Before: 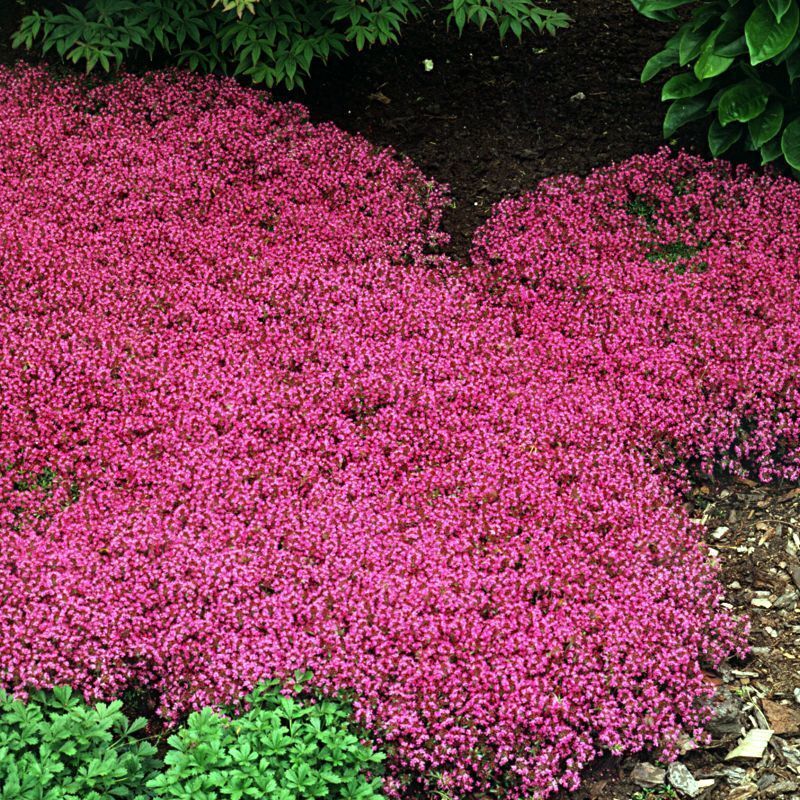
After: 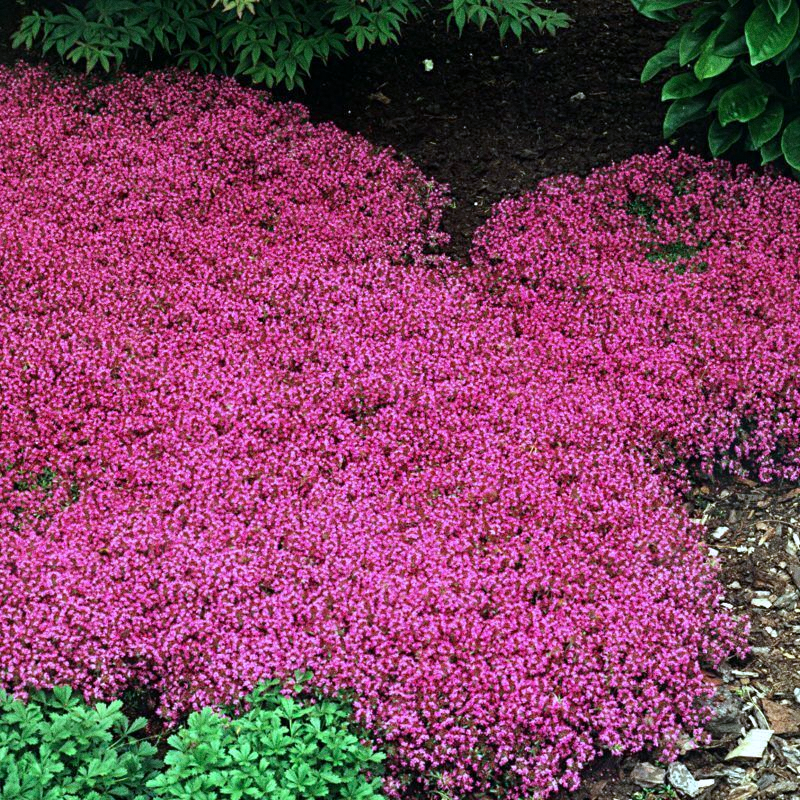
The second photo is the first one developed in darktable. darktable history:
grain: coarseness 0.09 ISO
color calibration: illuminant as shot in camera, x 0.37, y 0.382, temperature 4313.32 K
